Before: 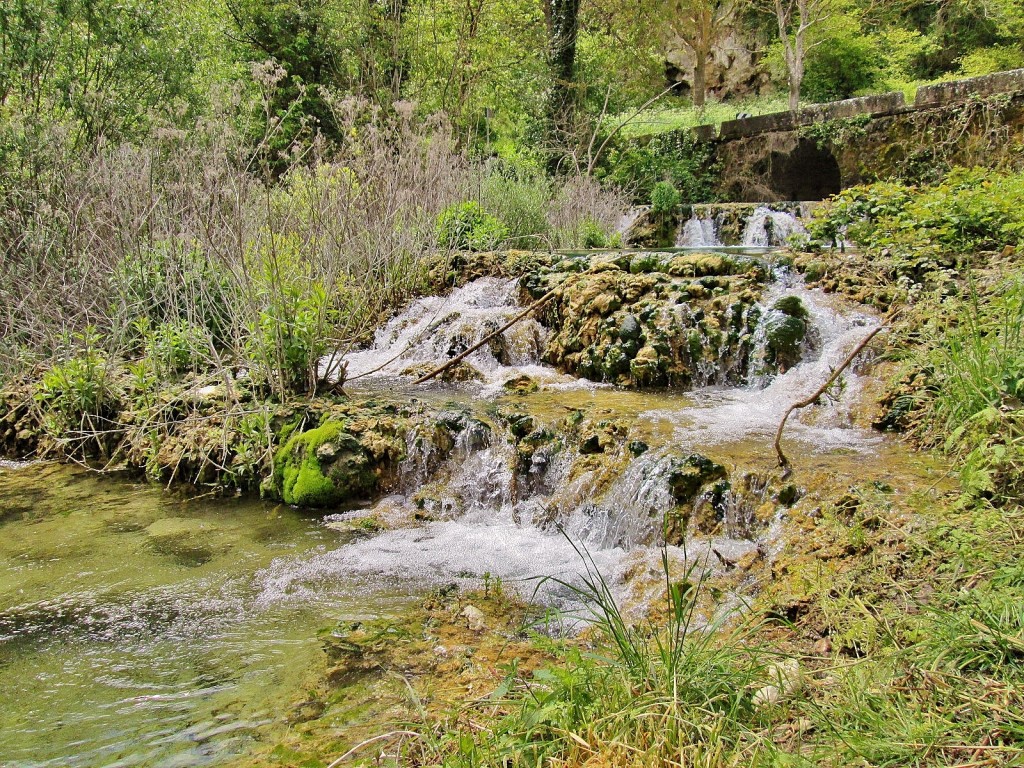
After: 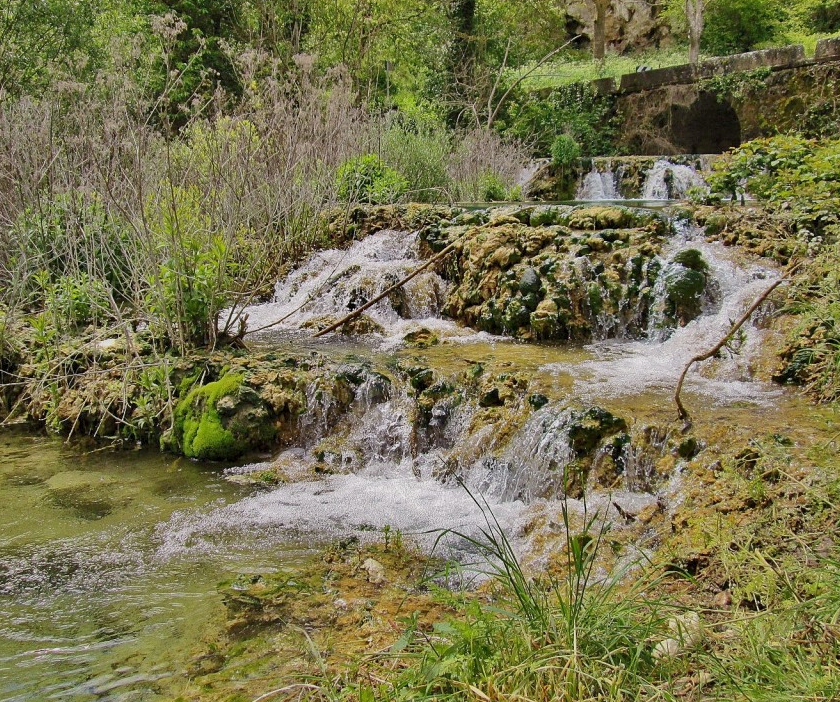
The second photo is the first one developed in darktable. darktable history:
crop: left 9.807%, top 6.244%, right 7.163%, bottom 2.308%
tone equalizer: -8 EV 0.276 EV, -7 EV 0.437 EV, -6 EV 0.4 EV, -5 EV 0.235 EV, -3 EV -0.281 EV, -2 EV -0.397 EV, -1 EV -0.404 EV, +0 EV -0.257 EV
